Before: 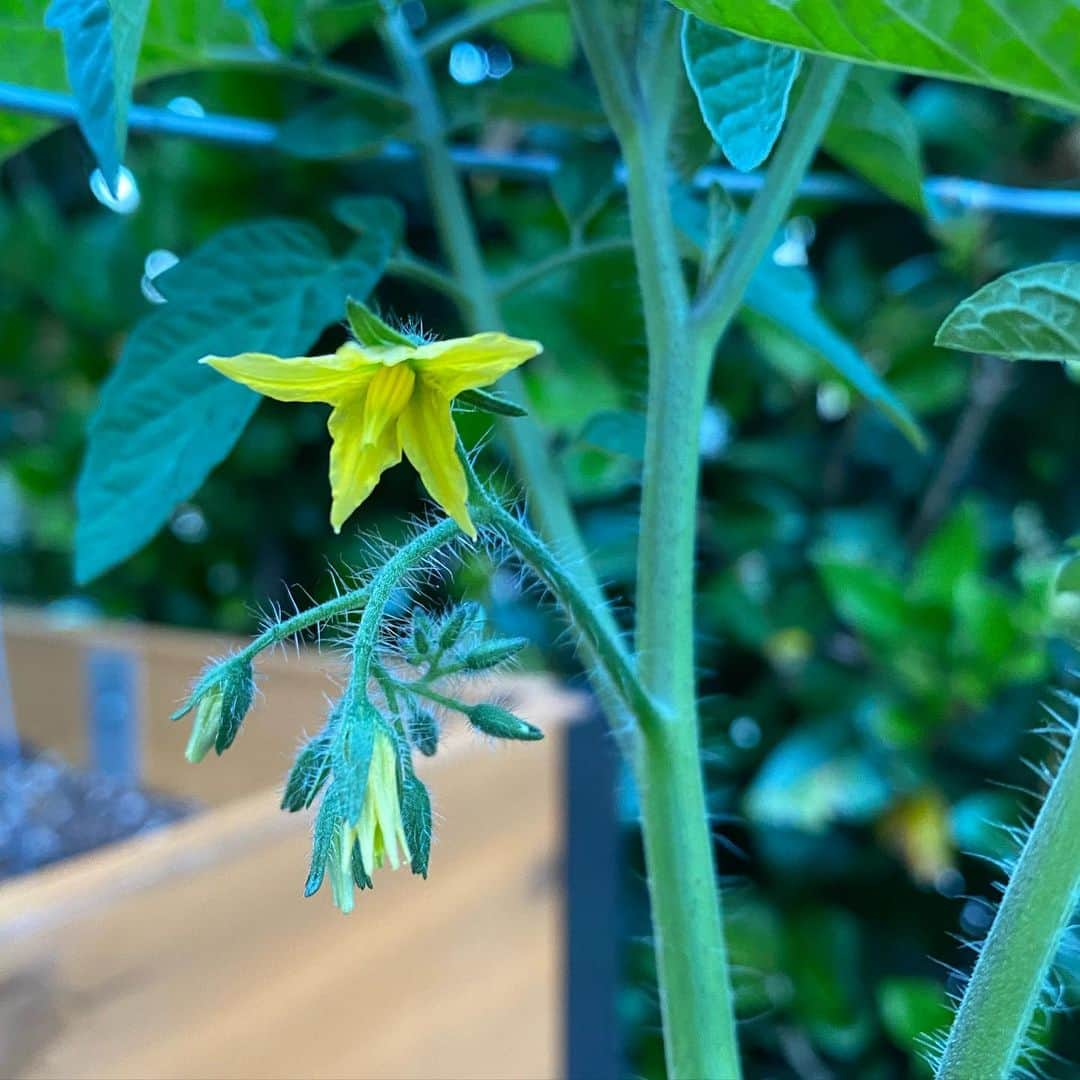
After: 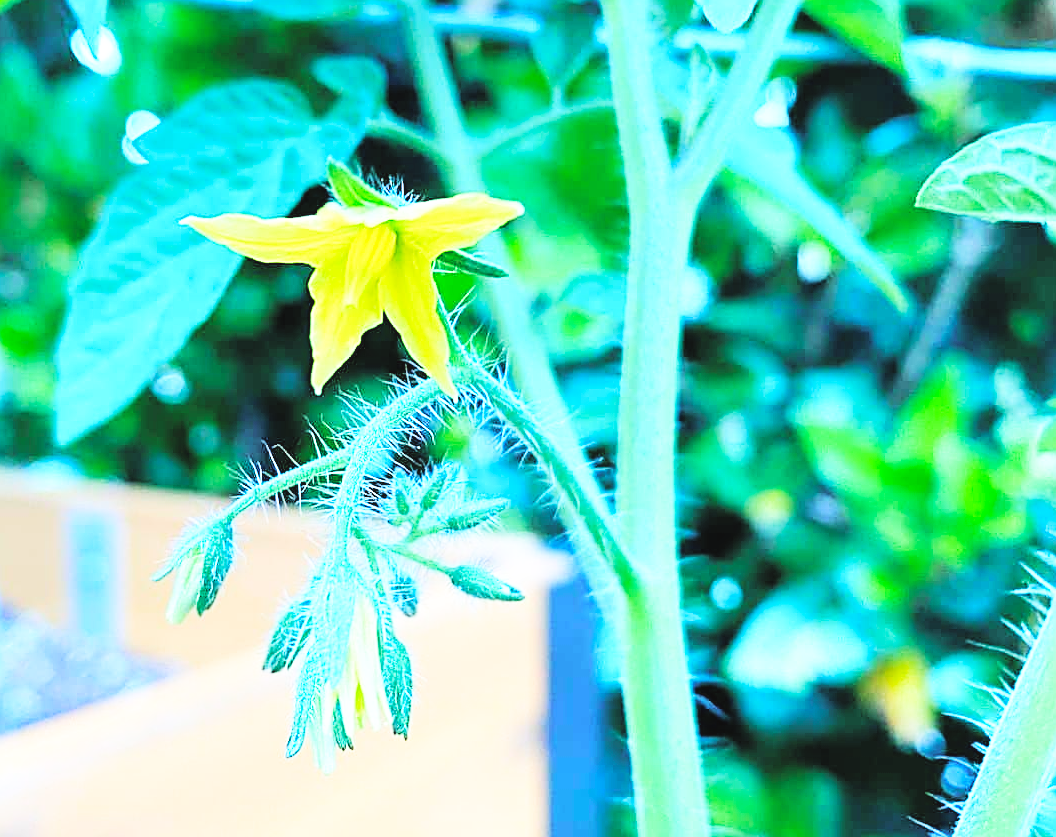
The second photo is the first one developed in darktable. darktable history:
sharpen: on, module defaults
tone curve: curves: ch0 [(0, 0) (0.004, 0.001) (0.133, 0.112) (0.325, 0.362) (0.832, 0.893) (1, 1)], color space Lab, linked channels, preserve colors none
base curve: curves: ch0 [(0, 0.003) (0.001, 0.002) (0.006, 0.004) (0.02, 0.022) (0.048, 0.086) (0.094, 0.234) (0.162, 0.431) (0.258, 0.629) (0.385, 0.8) (0.548, 0.918) (0.751, 0.988) (1, 1)], preserve colors none
crop and rotate: left 1.835%, top 12.913%, right 0.3%, bottom 9.558%
contrast brightness saturation: brightness 0.287
